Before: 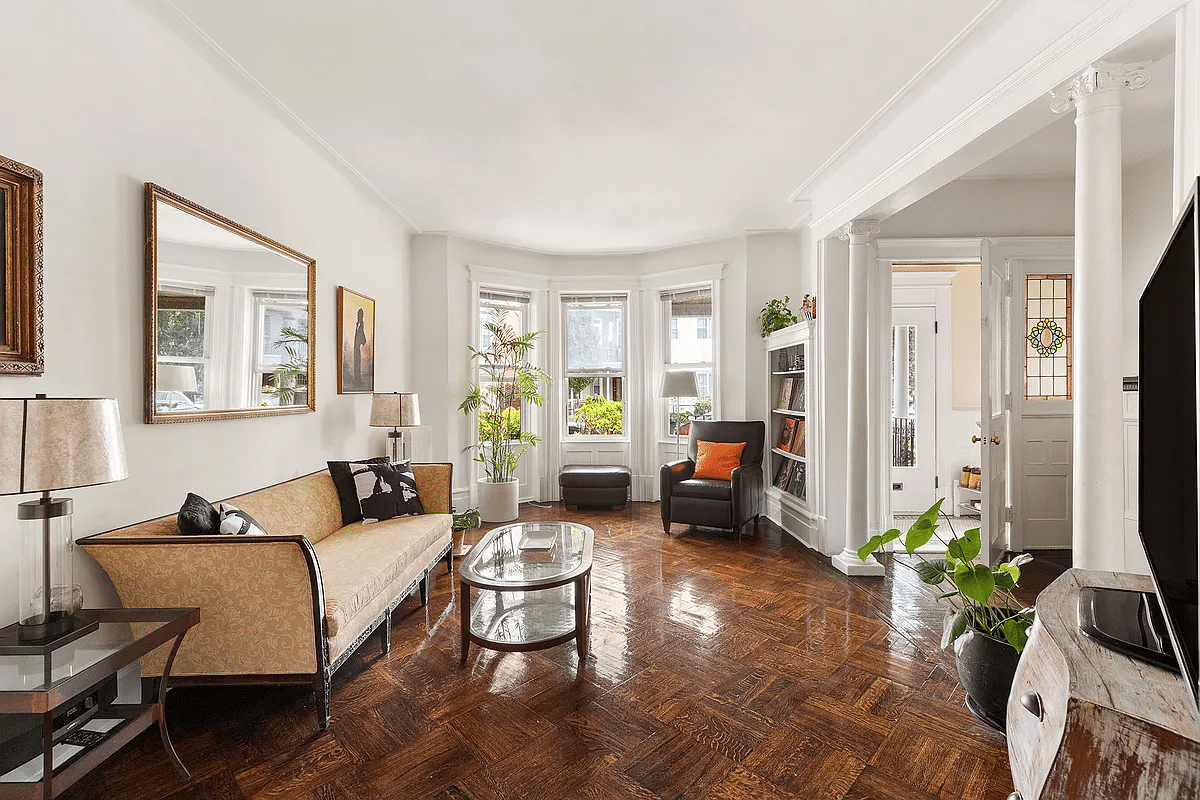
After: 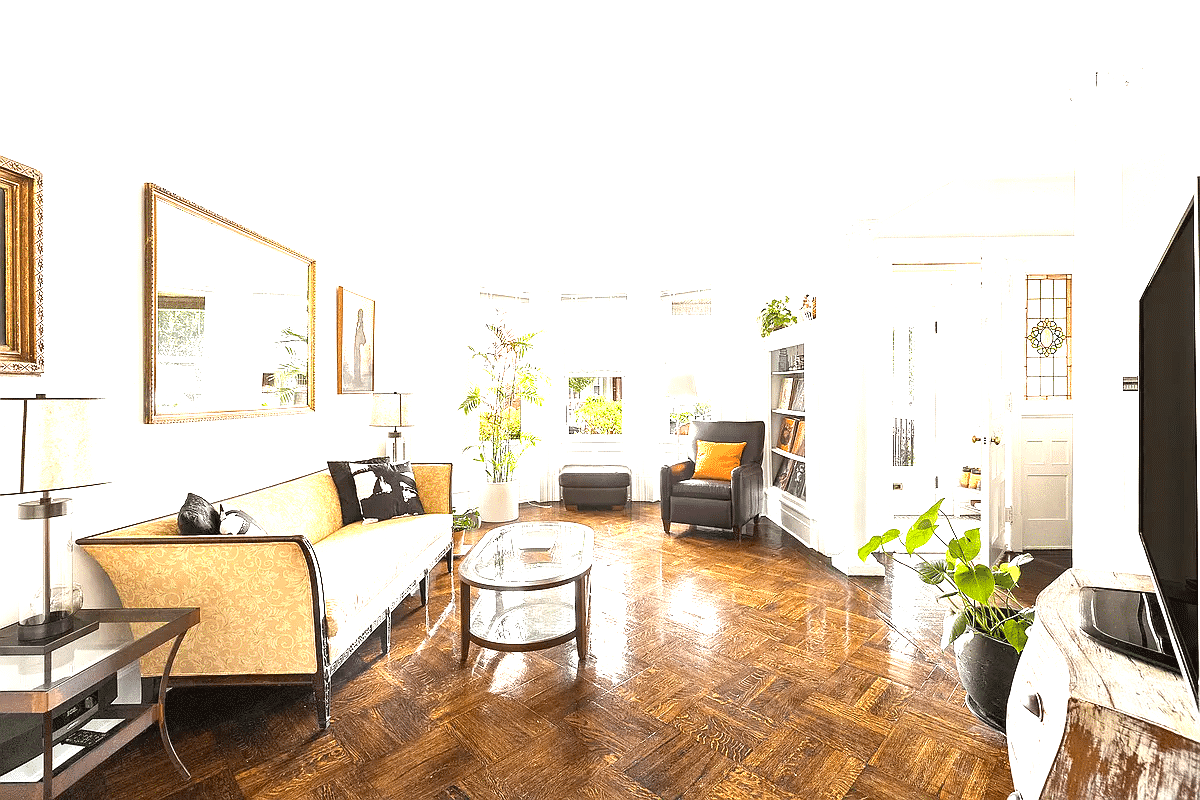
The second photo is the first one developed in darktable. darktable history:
exposure: black level correction 0, exposure 2 EV, compensate highlight preservation false
color contrast: green-magenta contrast 0.8, blue-yellow contrast 1.1, unbound 0
graduated density: rotation -180°, offset 24.95
